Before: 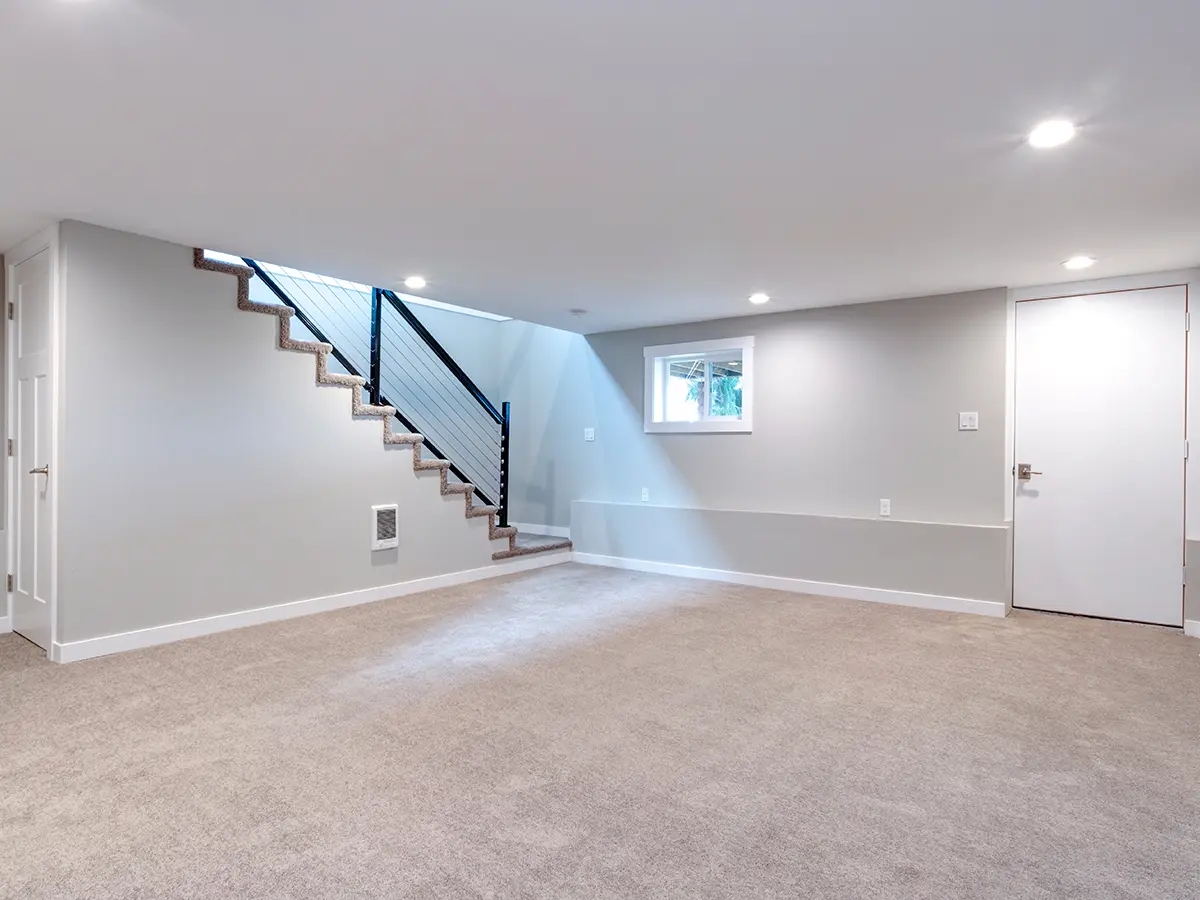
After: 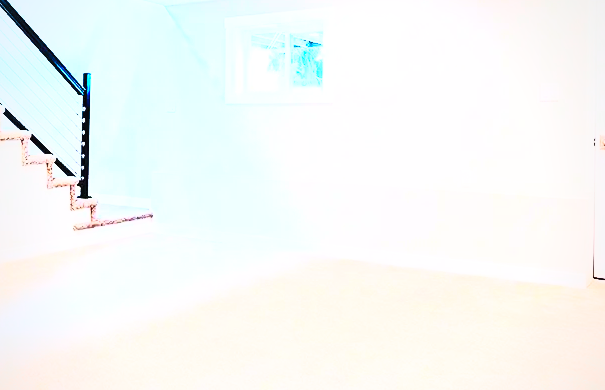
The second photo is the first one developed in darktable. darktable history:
contrast brightness saturation: contrast 0.845, brightness 0.59, saturation 0.595
exposure: black level correction 0, exposure 0.594 EV, compensate exposure bias true, compensate highlight preservation false
vignetting: brightness -0.177, saturation -0.302
base curve: curves: ch0 [(0, 0) (0.036, 0.025) (0.121, 0.166) (0.206, 0.329) (0.605, 0.79) (1, 1)], preserve colors none
crop: left 34.926%, top 36.581%, right 14.638%, bottom 19.982%
